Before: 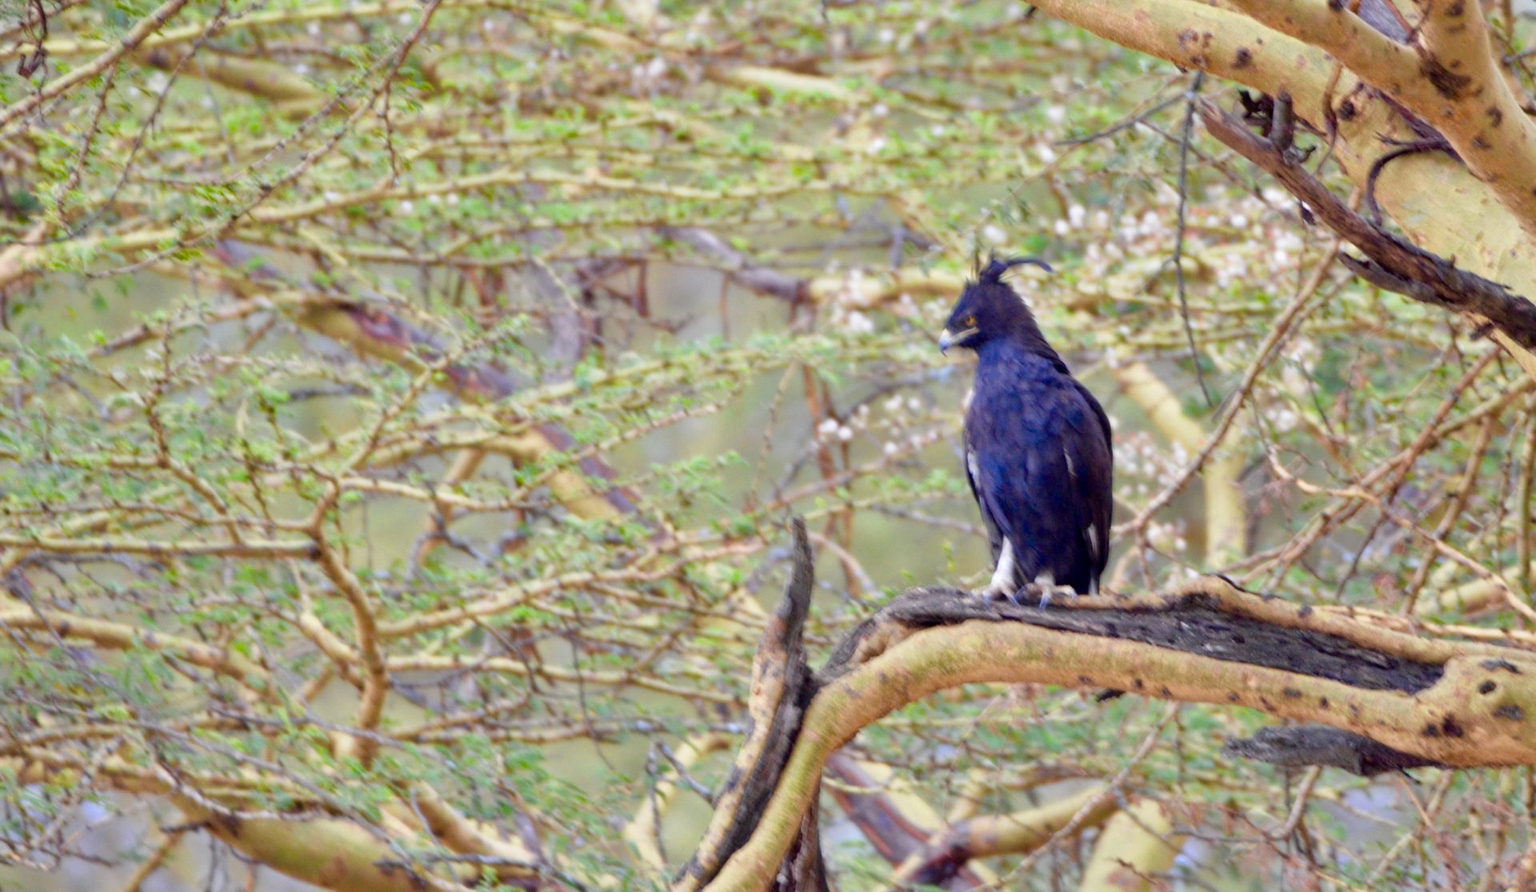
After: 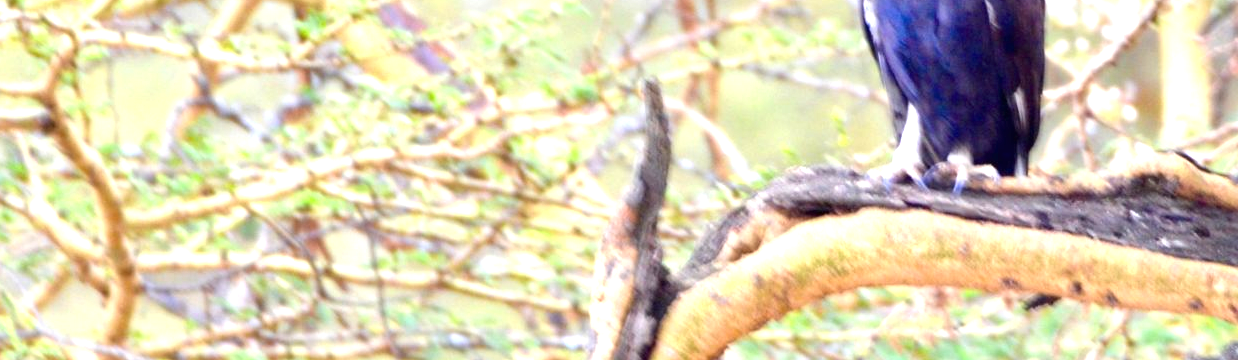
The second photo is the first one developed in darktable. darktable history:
crop: left 18.026%, top 50.879%, right 17.446%, bottom 16.789%
exposure: black level correction 0, exposure 1.199 EV, compensate highlight preservation false
